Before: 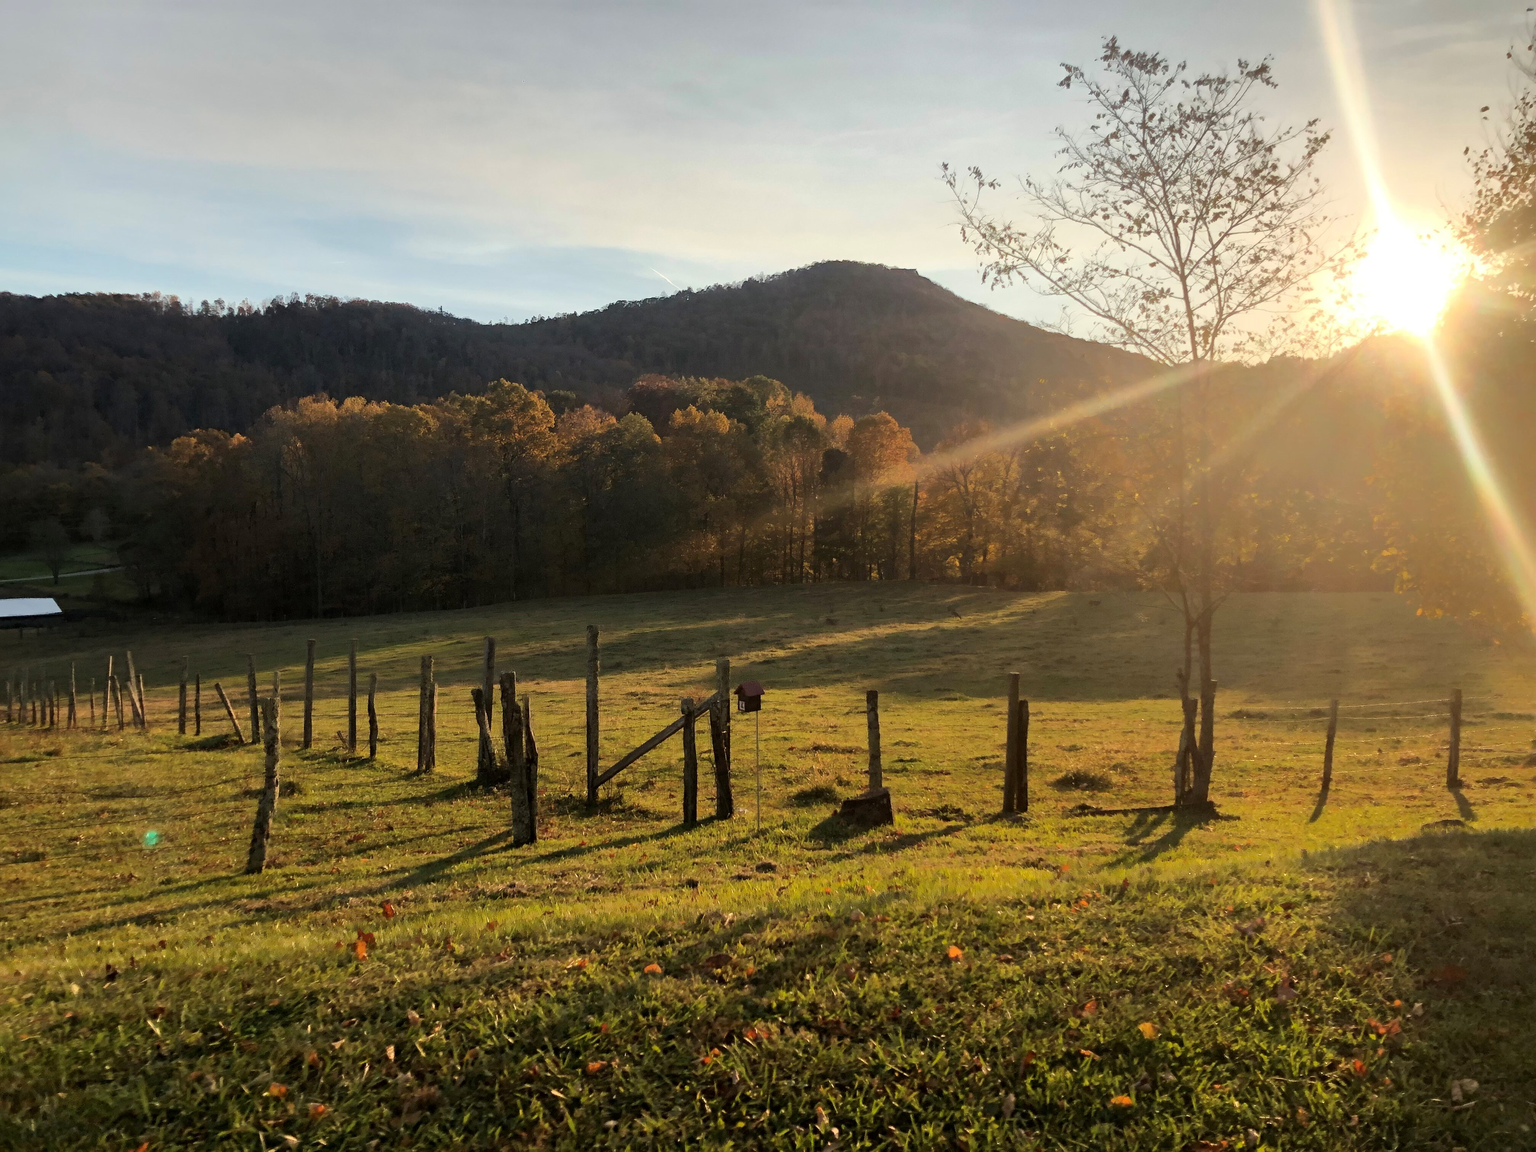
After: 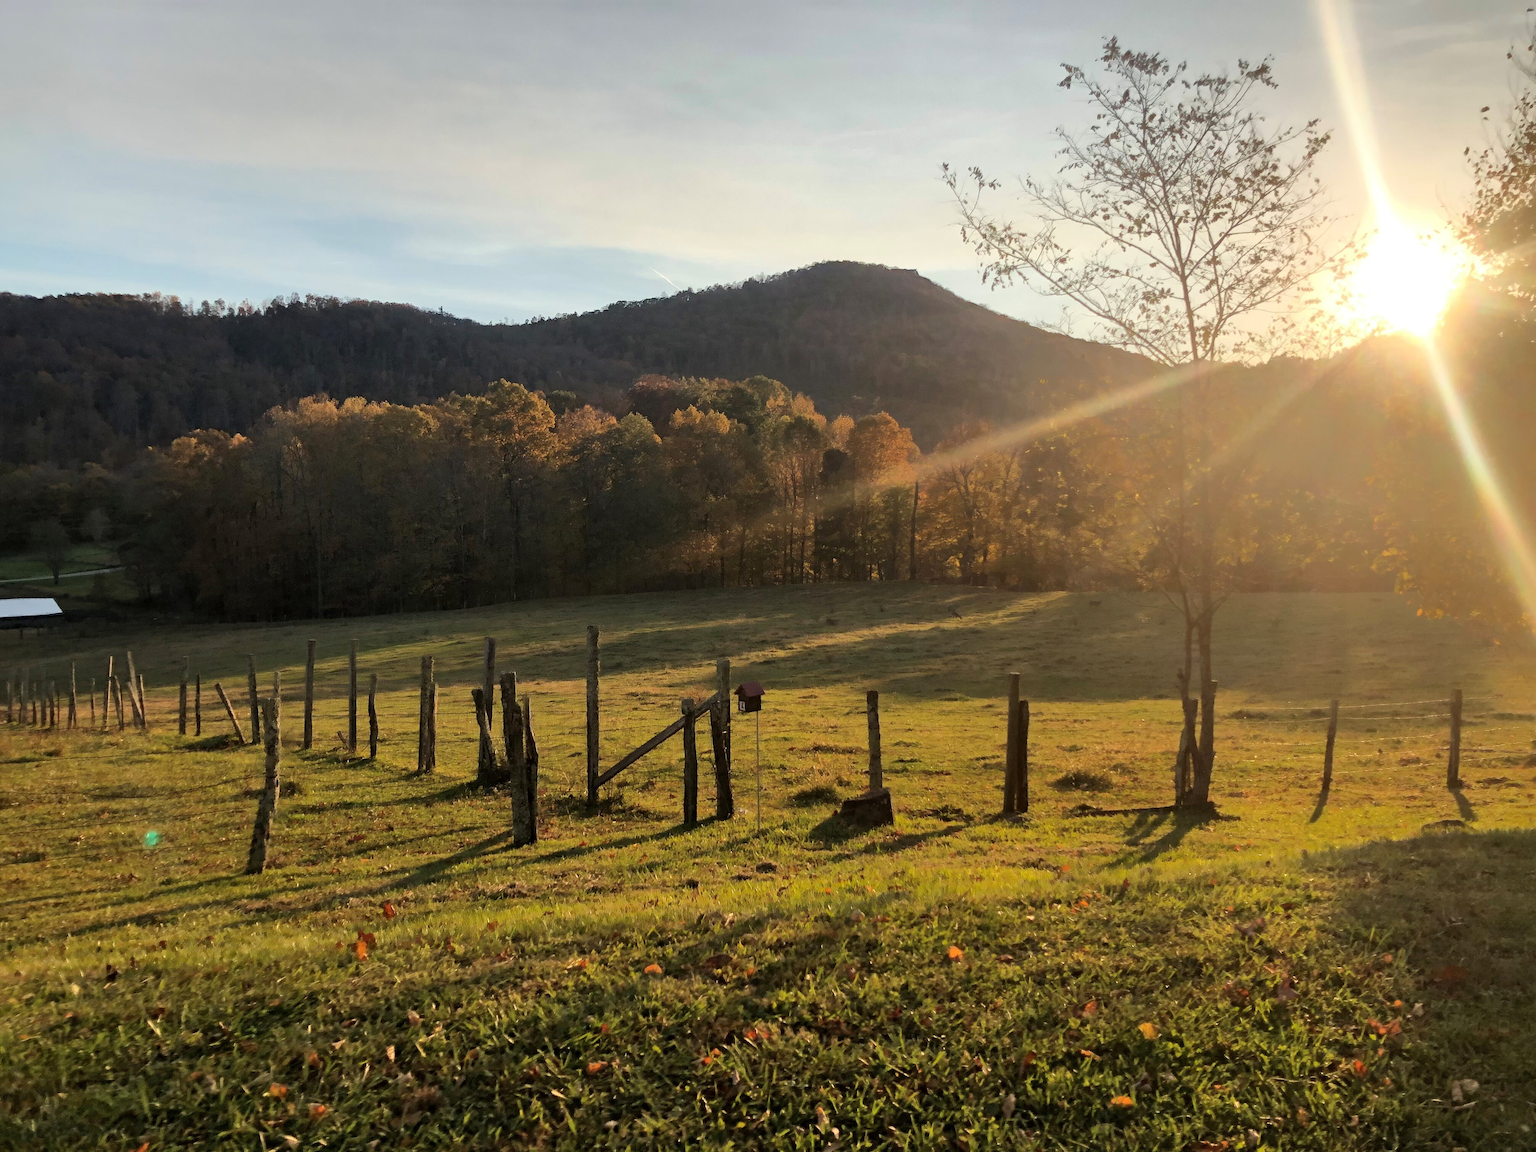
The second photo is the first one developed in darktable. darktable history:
shadows and highlights: shadows 30.83, highlights 0.579, soften with gaussian
